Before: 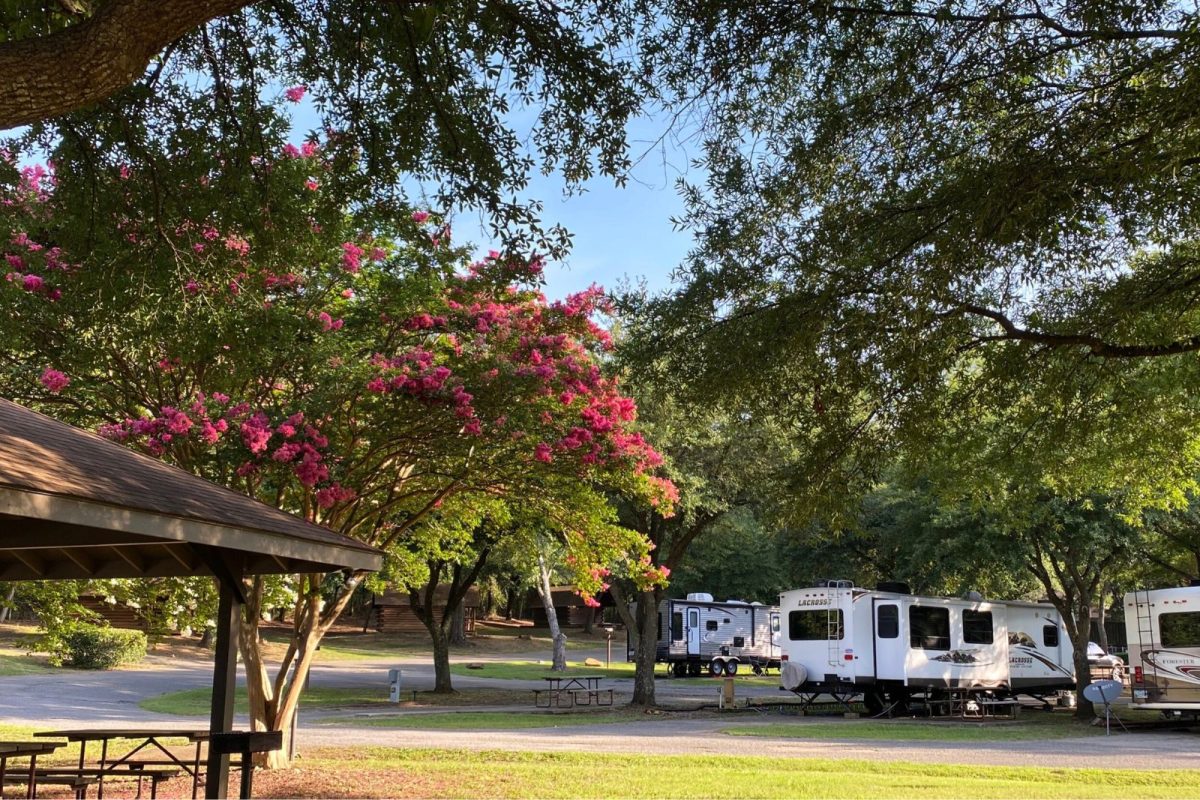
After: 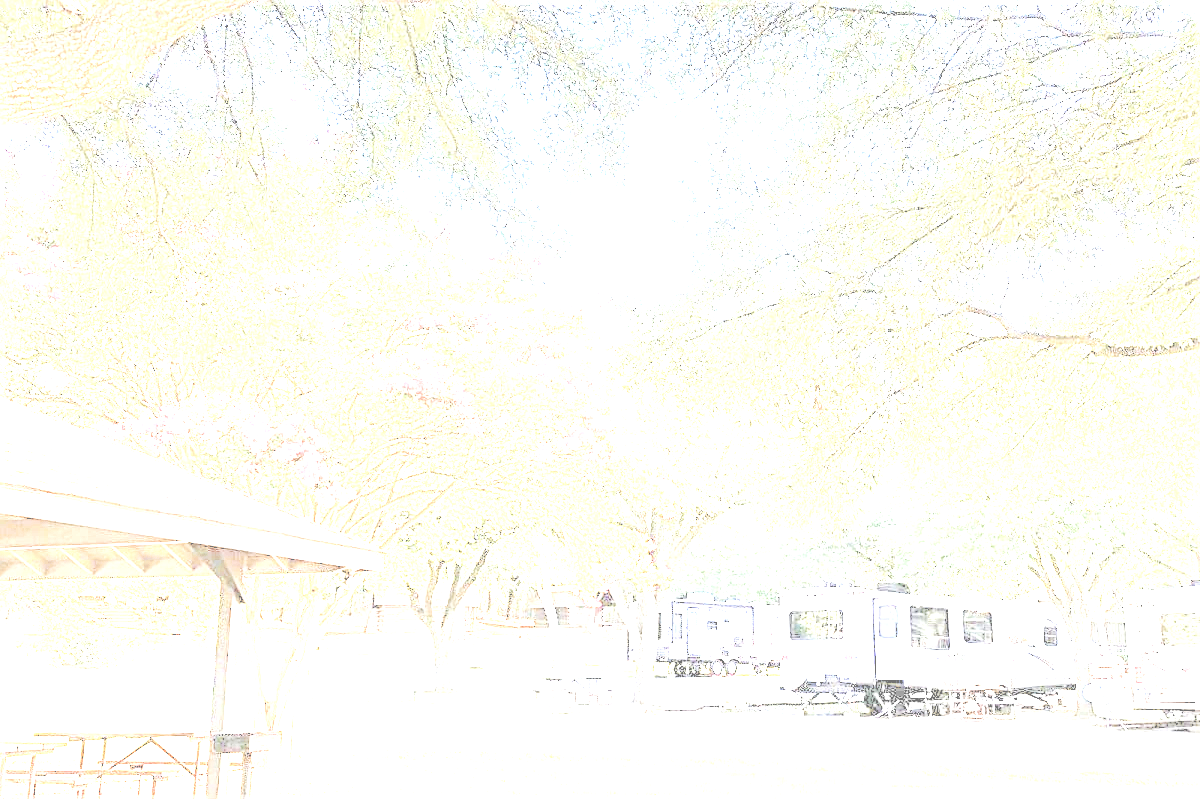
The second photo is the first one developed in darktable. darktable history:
exposure: exposure 8 EV, compensate highlight preservation false
tone equalizer: on, module defaults
rgb levels: levels [[0.029, 0.461, 0.922], [0, 0.5, 1], [0, 0.5, 1]]
contrast brightness saturation: contrast -0.32, brightness 0.75, saturation -0.78
sharpen: on, module defaults
